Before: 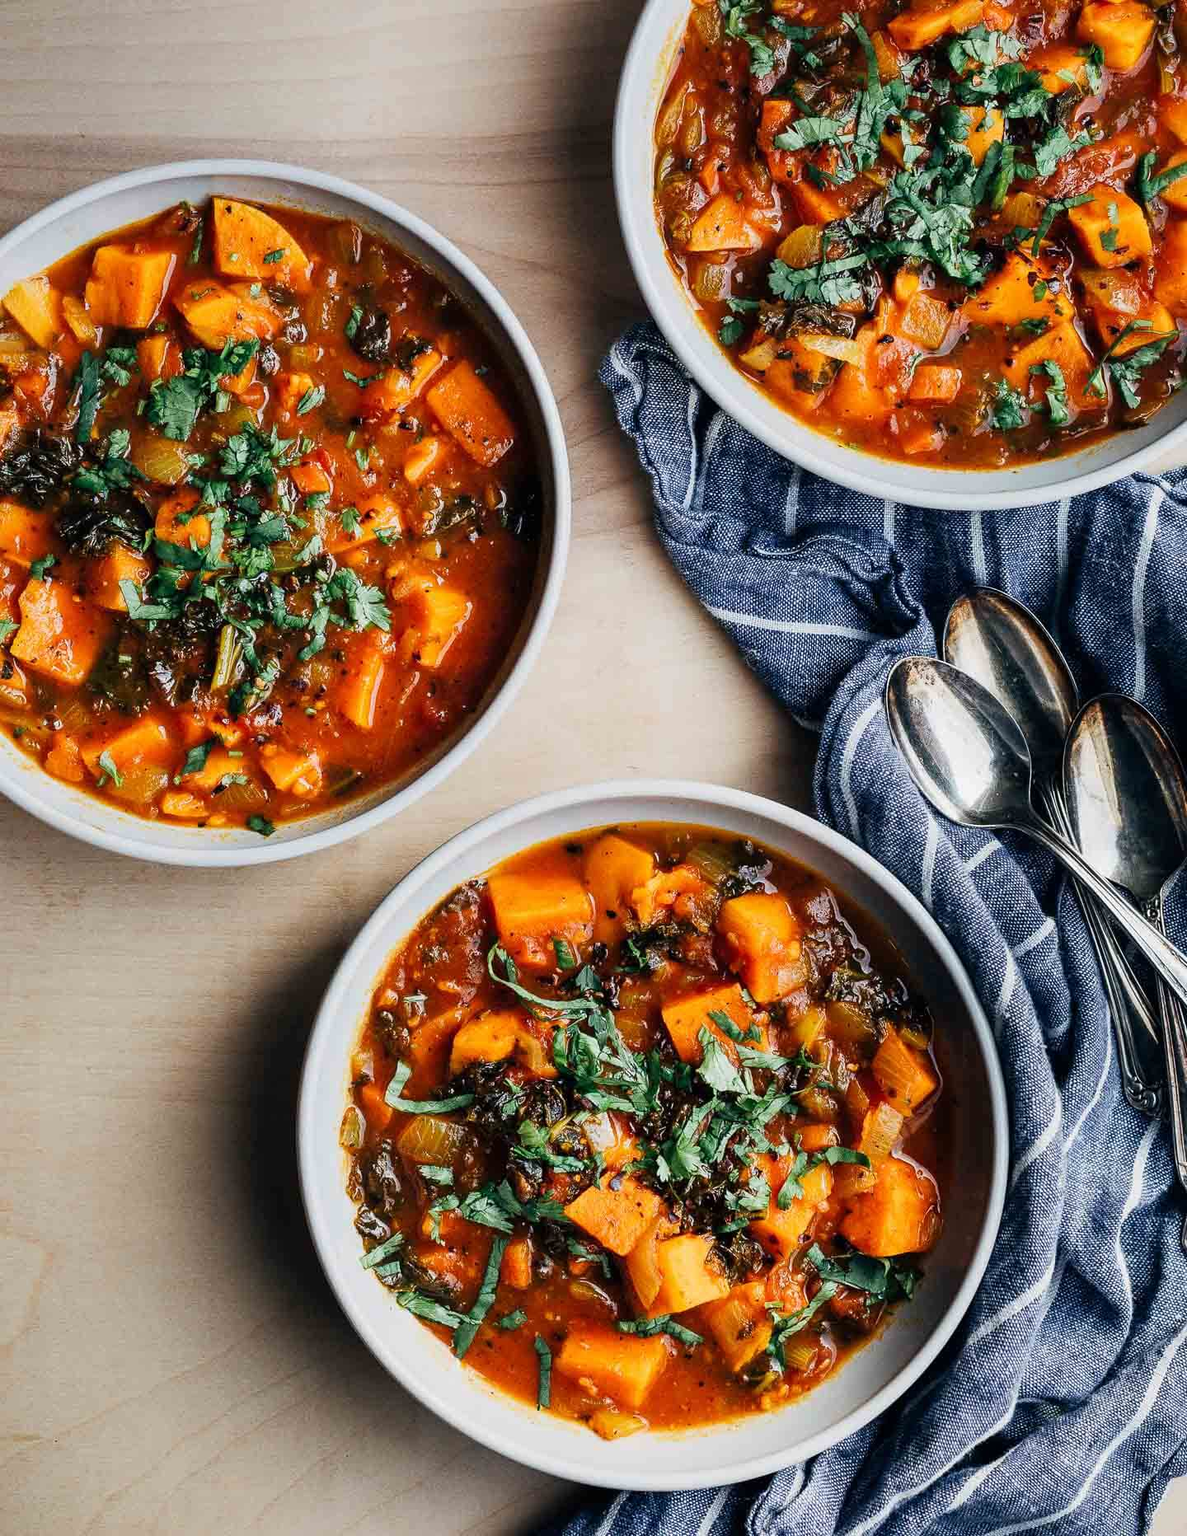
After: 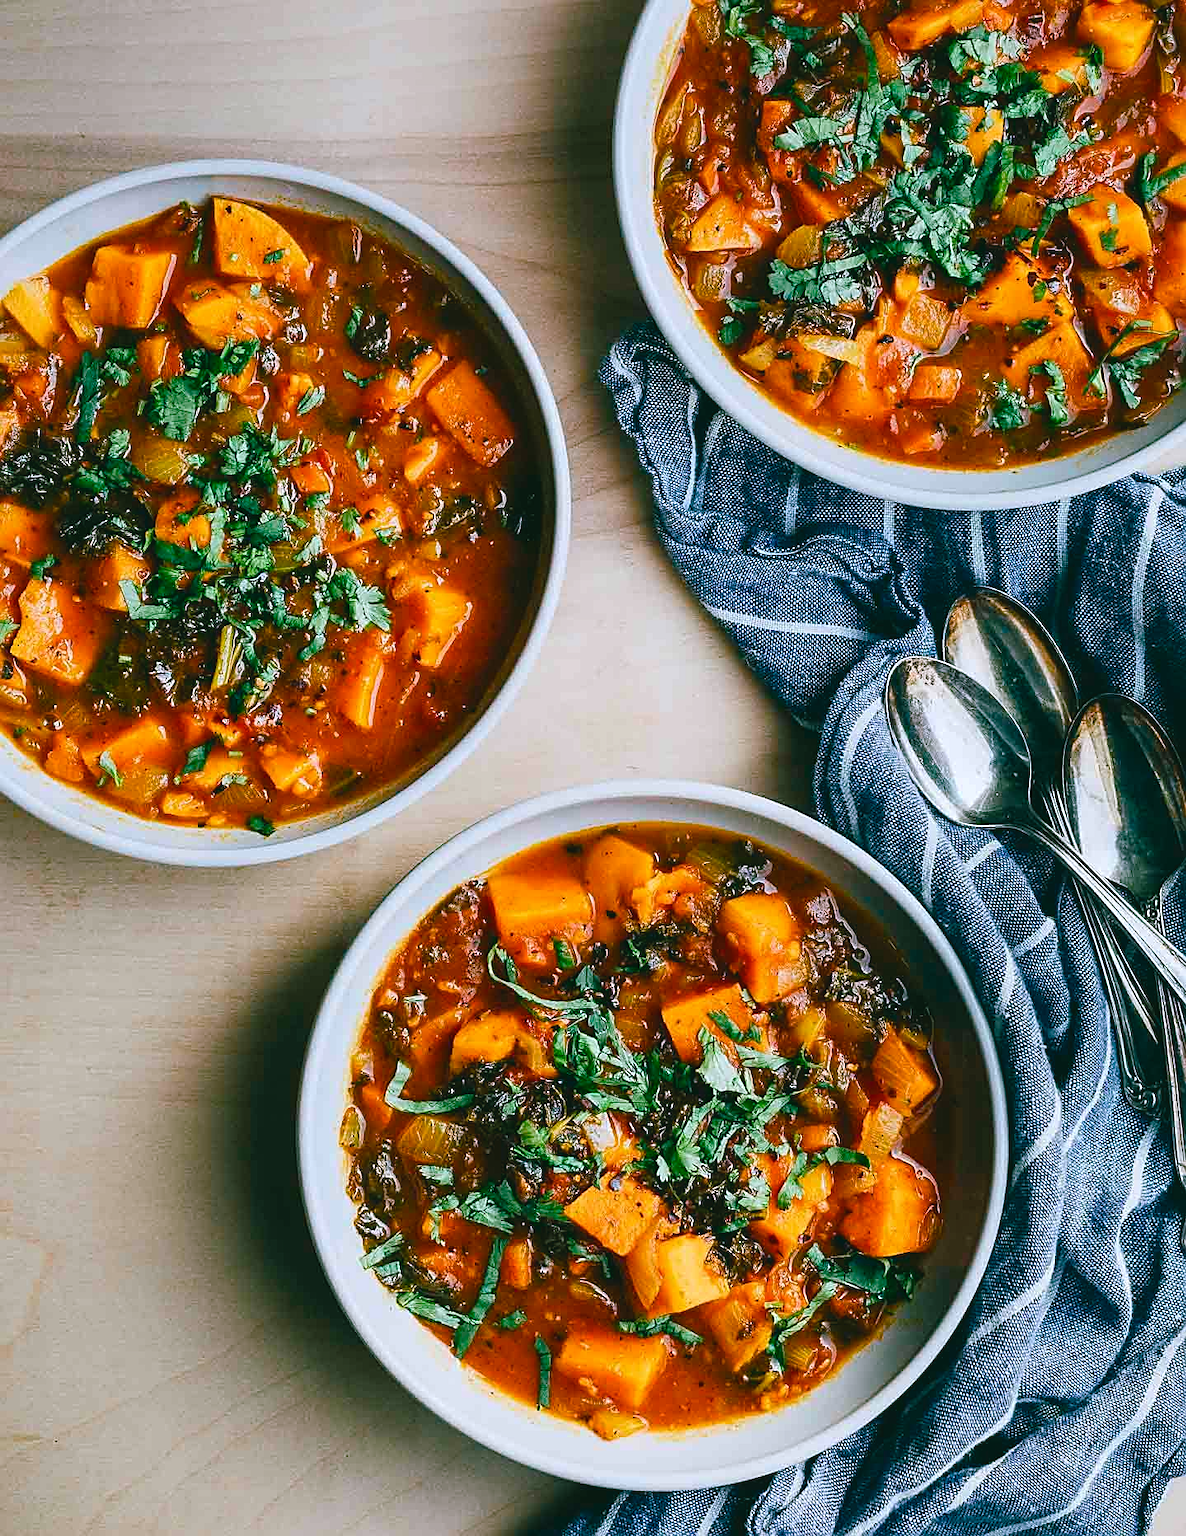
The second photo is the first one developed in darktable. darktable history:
color balance rgb: shadows lift › chroma 11.697%, shadows lift › hue 131.96°, global offset › luminance 0.718%, linear chroma grading › global chroma 15.282%, perceptual saturation grading › global saturation 20%, perceptual saturation grading › highlights -24.98%, perceptual saturation grading › shadows 24.416%, global vibrance 10.9%
color correction: highlights a* -0.689, highlights b* -8.63
sharpen: on, module defaults
